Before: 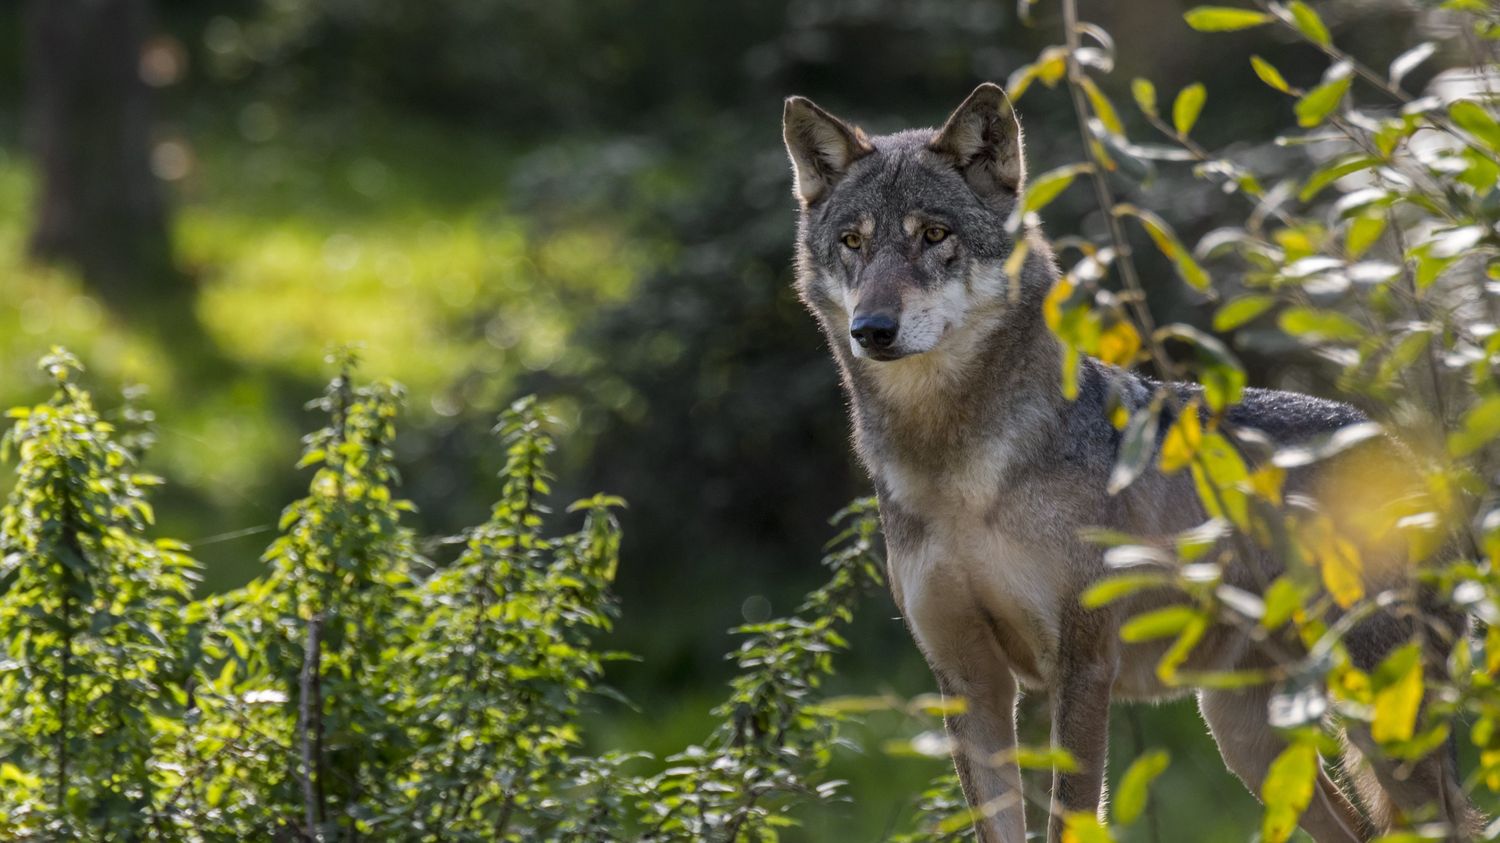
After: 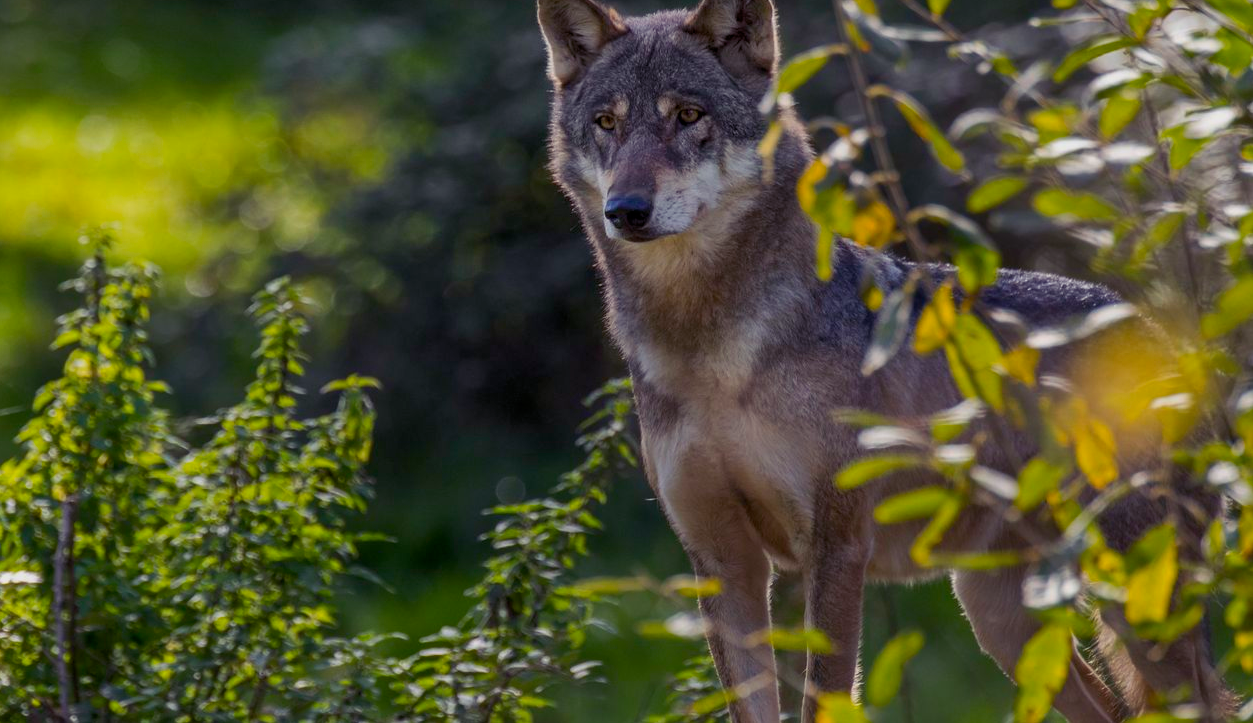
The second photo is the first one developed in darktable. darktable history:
tone equalizer: -8 EV 0.244 EV, -7 EV 0.392 EV, -6 EV 0.442 EV, -5 EV 0.259 EV, -3 EV -0.281 EV, -2 EV -0.445 EV, -1 EV -0.412 EV, +0 EV -0.225 EV
crop: left 16.416%, top 14.188%
color balance rgb: shadows lift › luminance -22.064%, shadows lift › chroma 8.994%, shadows lift › hue 282.15°, perceptual saturation grading › global saturation -0.089%, global vibrance 31.799%
